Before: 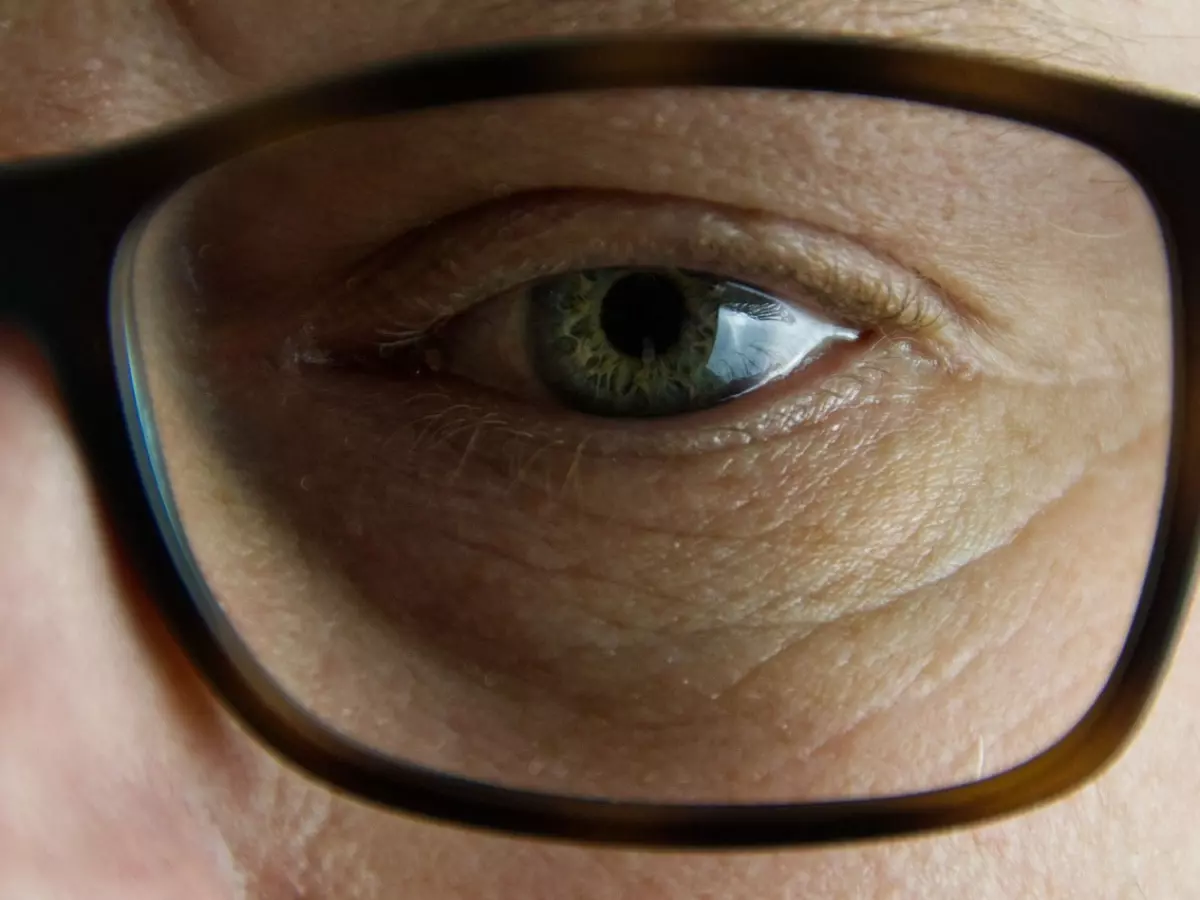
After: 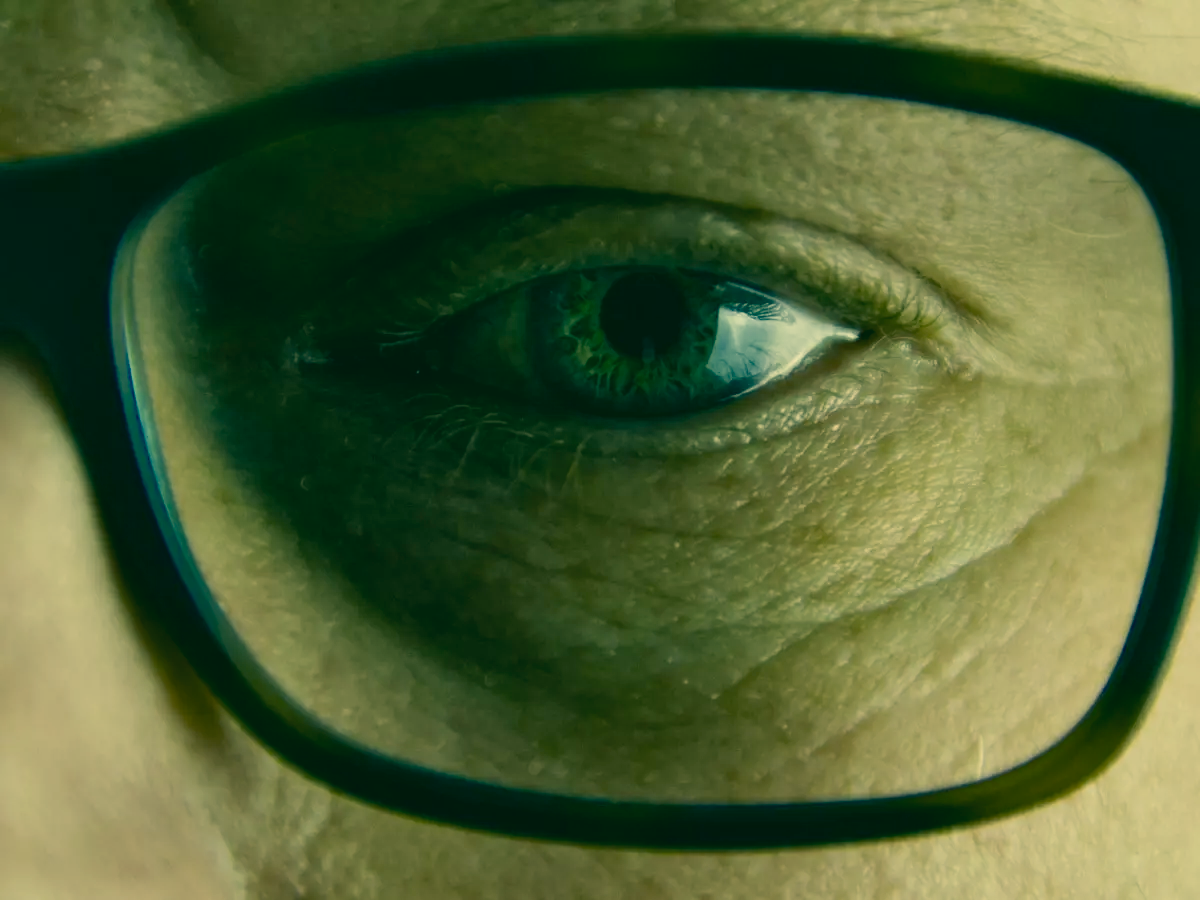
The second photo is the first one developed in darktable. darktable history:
shadows and highlights: shadows 29.63, highlights -30.44, low approximation 0.01, soften with gaussian
color correction: highlights a* 2.14, highlights b* 34.24, shadows a* -36.65, shadows b* -5.7
contrast brightness saturation: contrast 0.098, saturation -0.292
color balance rgb: linear chroma grading › global chroma 0.44%, perceptual saturation grading › global saturation 25.627%, global vibrance -8.765%, contrast -13.134%, saturation formula JzAzBz (2021)
